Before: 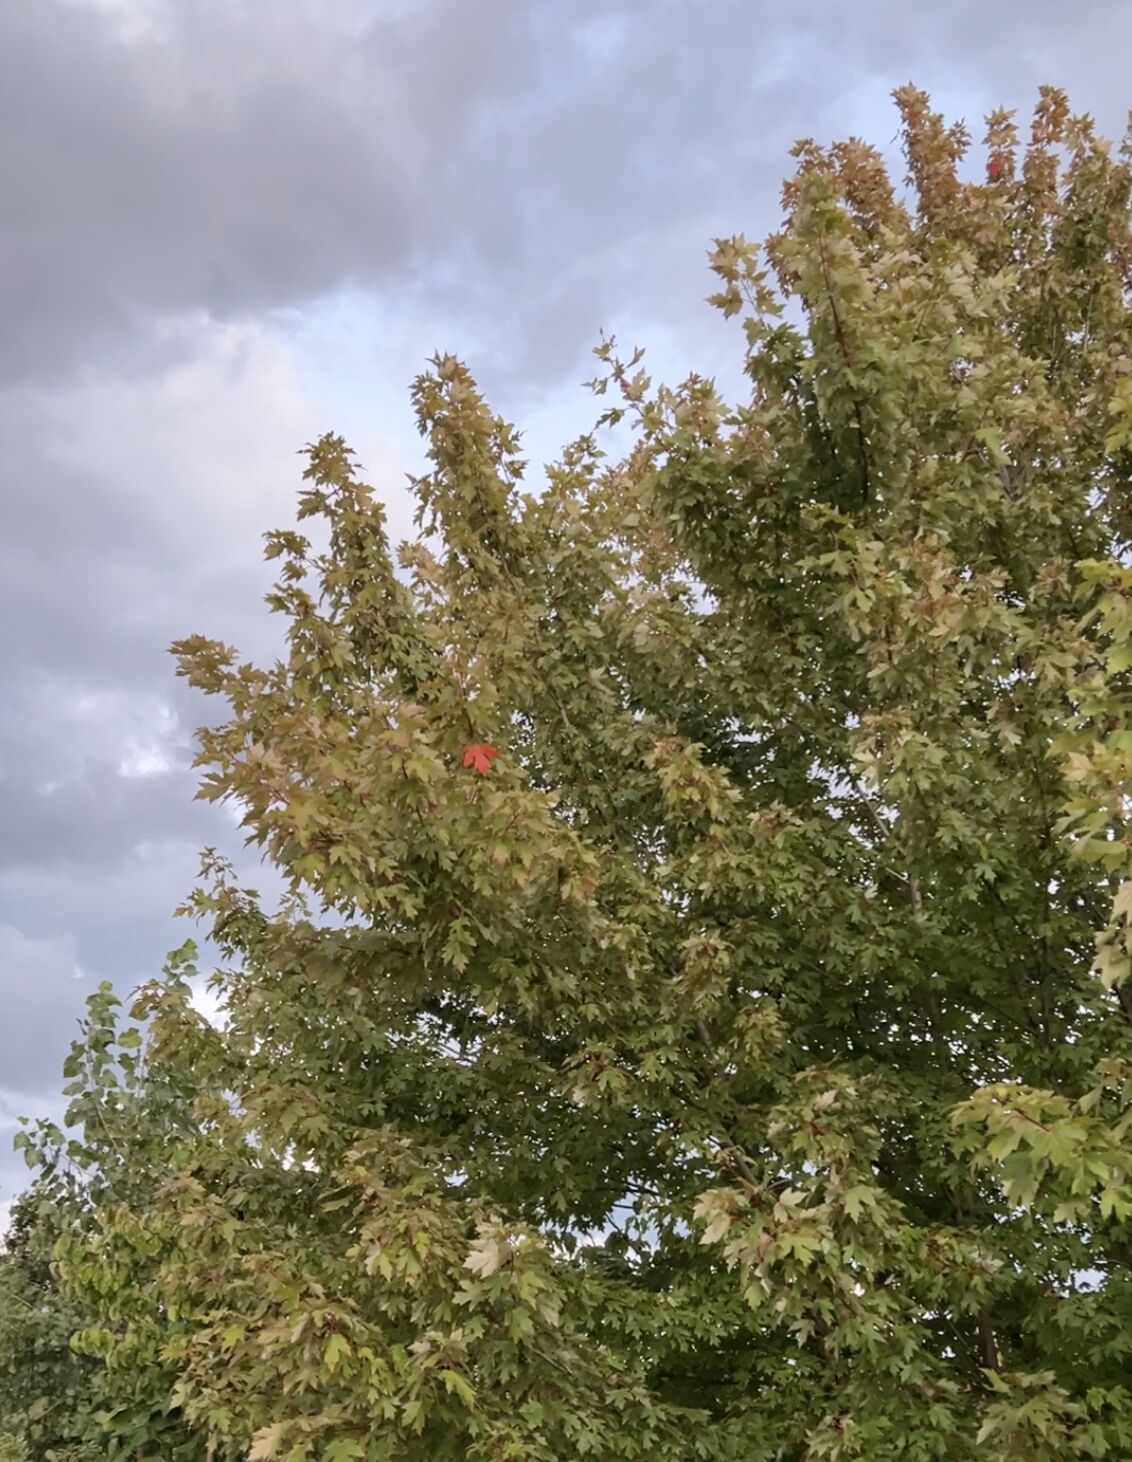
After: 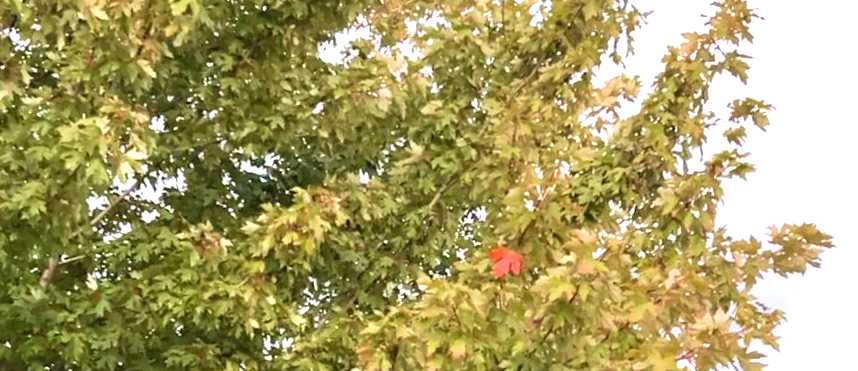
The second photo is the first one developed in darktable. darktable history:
velvia: on, module defaults
base curve: curves: ch0 [(0, 0) (0.303, 0.277) (1, 1)]
crop and rotate: angle 16.12°, top 30.835%, bottom 35.653%
exposure: black level correction 0, exposure 1.2 EV, compensate exposure bias true, compensate highlight preservation false
